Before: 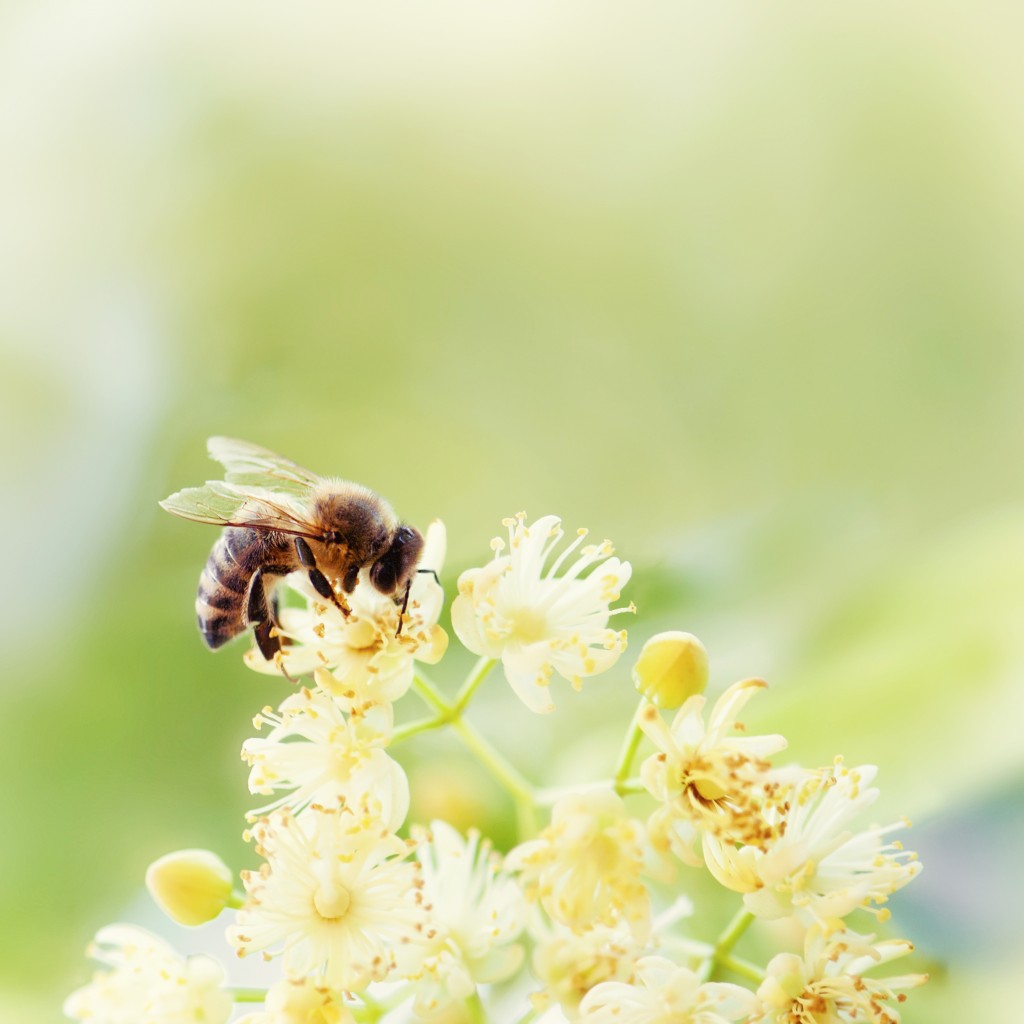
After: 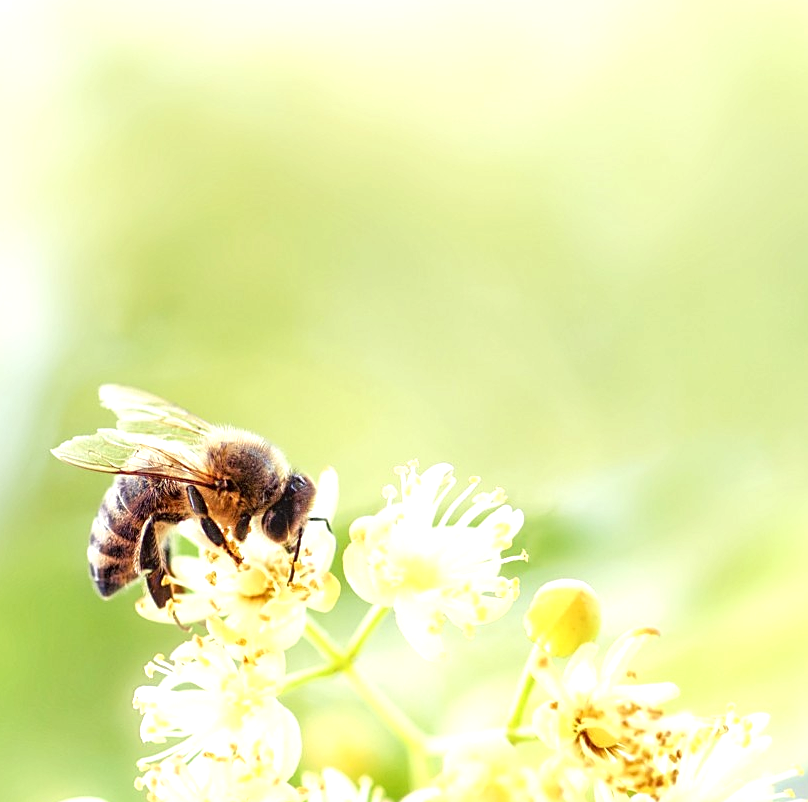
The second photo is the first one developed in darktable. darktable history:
crop and rotate: left 10.582%, top 5.083%, right 10.424%, bottom 16.523%
sharpen: amount 0.49
local contrast: on, module defaults
exposure: black level correction 0.001, exposure 0.5 EV, compensate highlight preservation false
